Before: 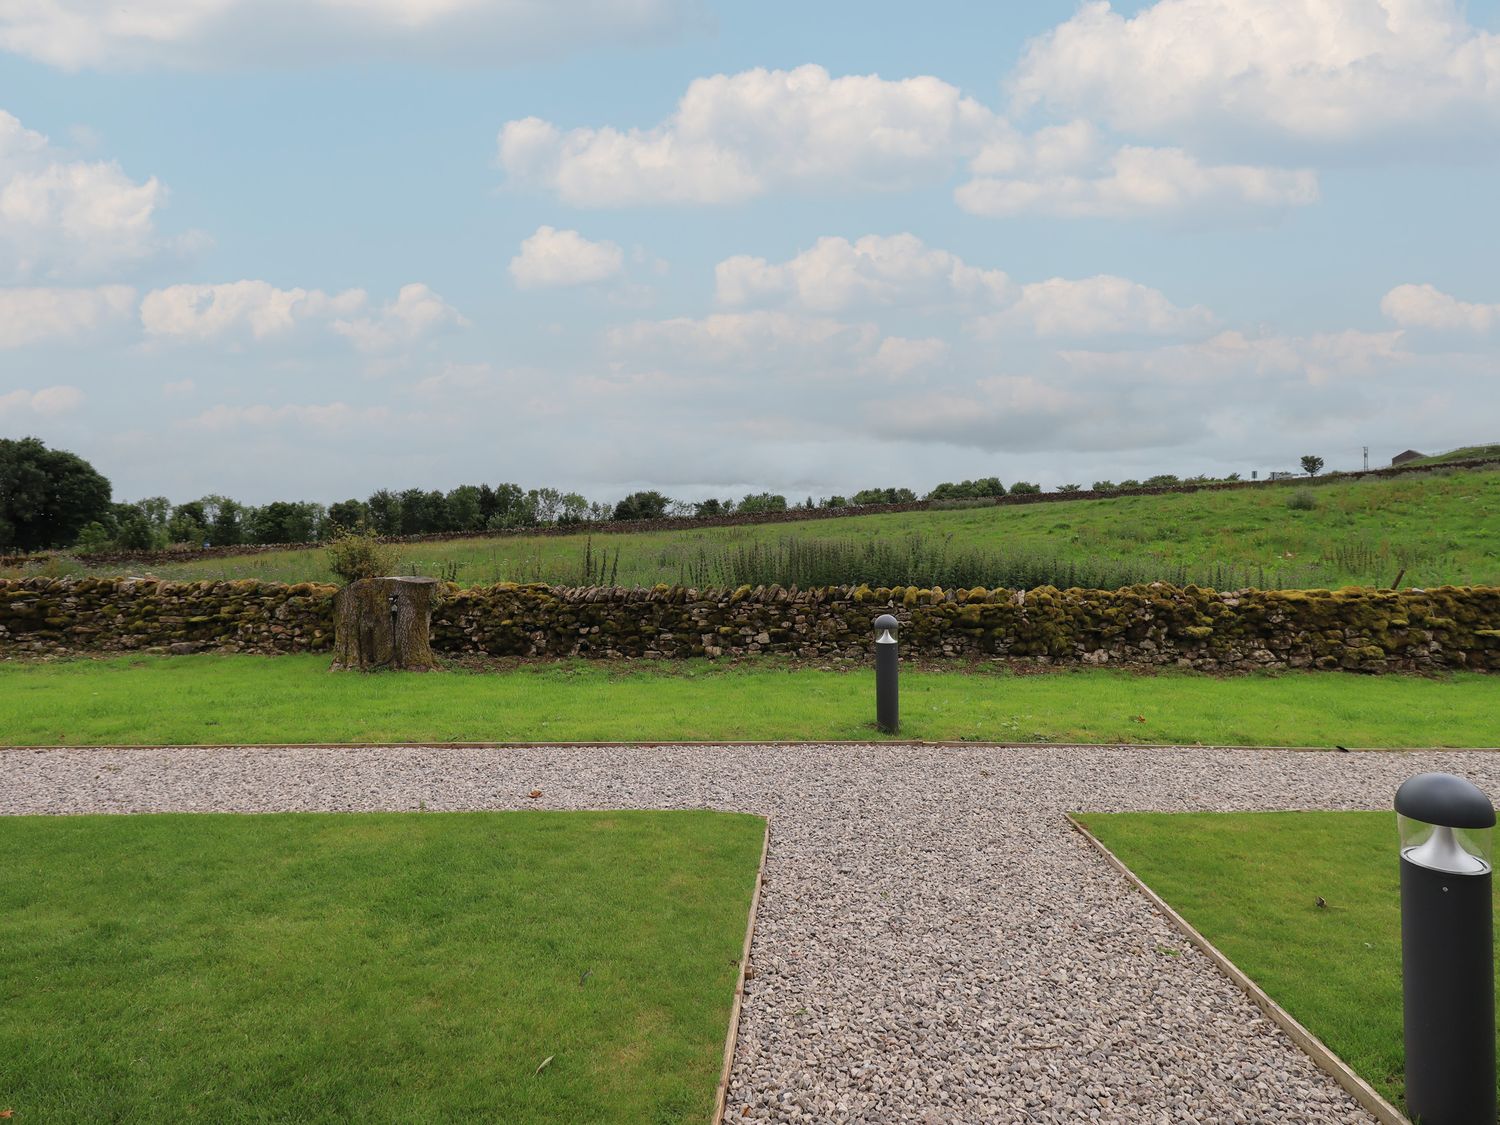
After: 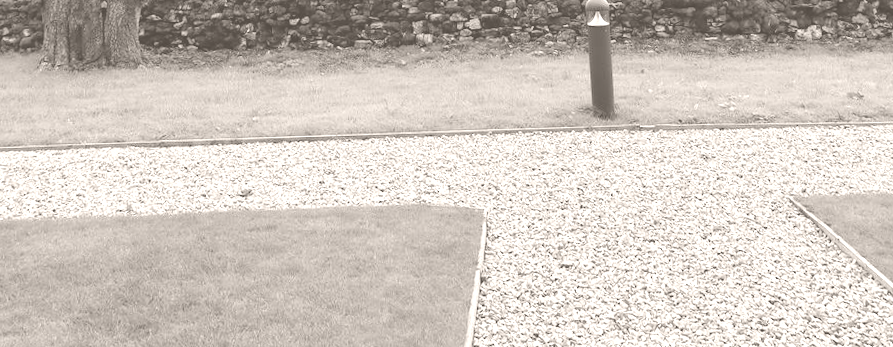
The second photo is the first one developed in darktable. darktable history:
color balance rgb: perceptual saturation grading › global saturation 20%, perceptual saturation grading › highlights -25%, perceptual saturation grading › shadows 25%
rotate and perspective: rotation -1.68°, lens shift (vertical) -0.146, crop left 0.049, crop right 0.912, crop top 0.032, crop bottom 0.96
crop: left 18.091%, top 51.13%, right 17.525%, bottom 16.85%
colorize: hue 34.49°, saturation 35.33%, source mix 100%, lightness 55%, version 1
haze removal: compatibility mode true, adaptive false
